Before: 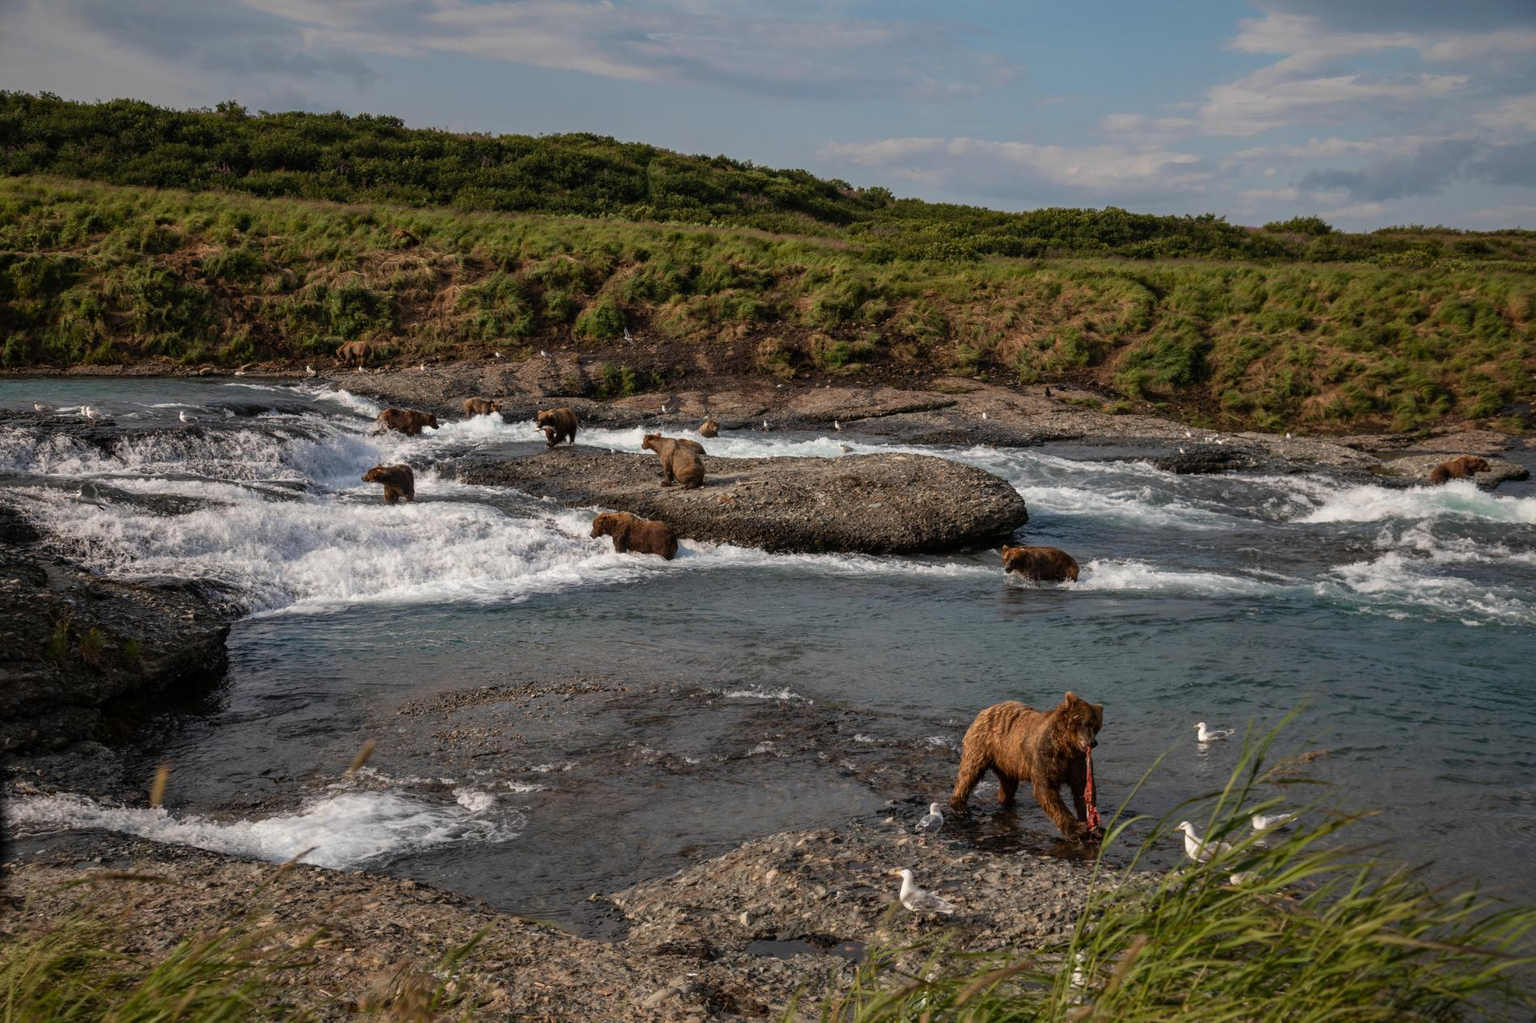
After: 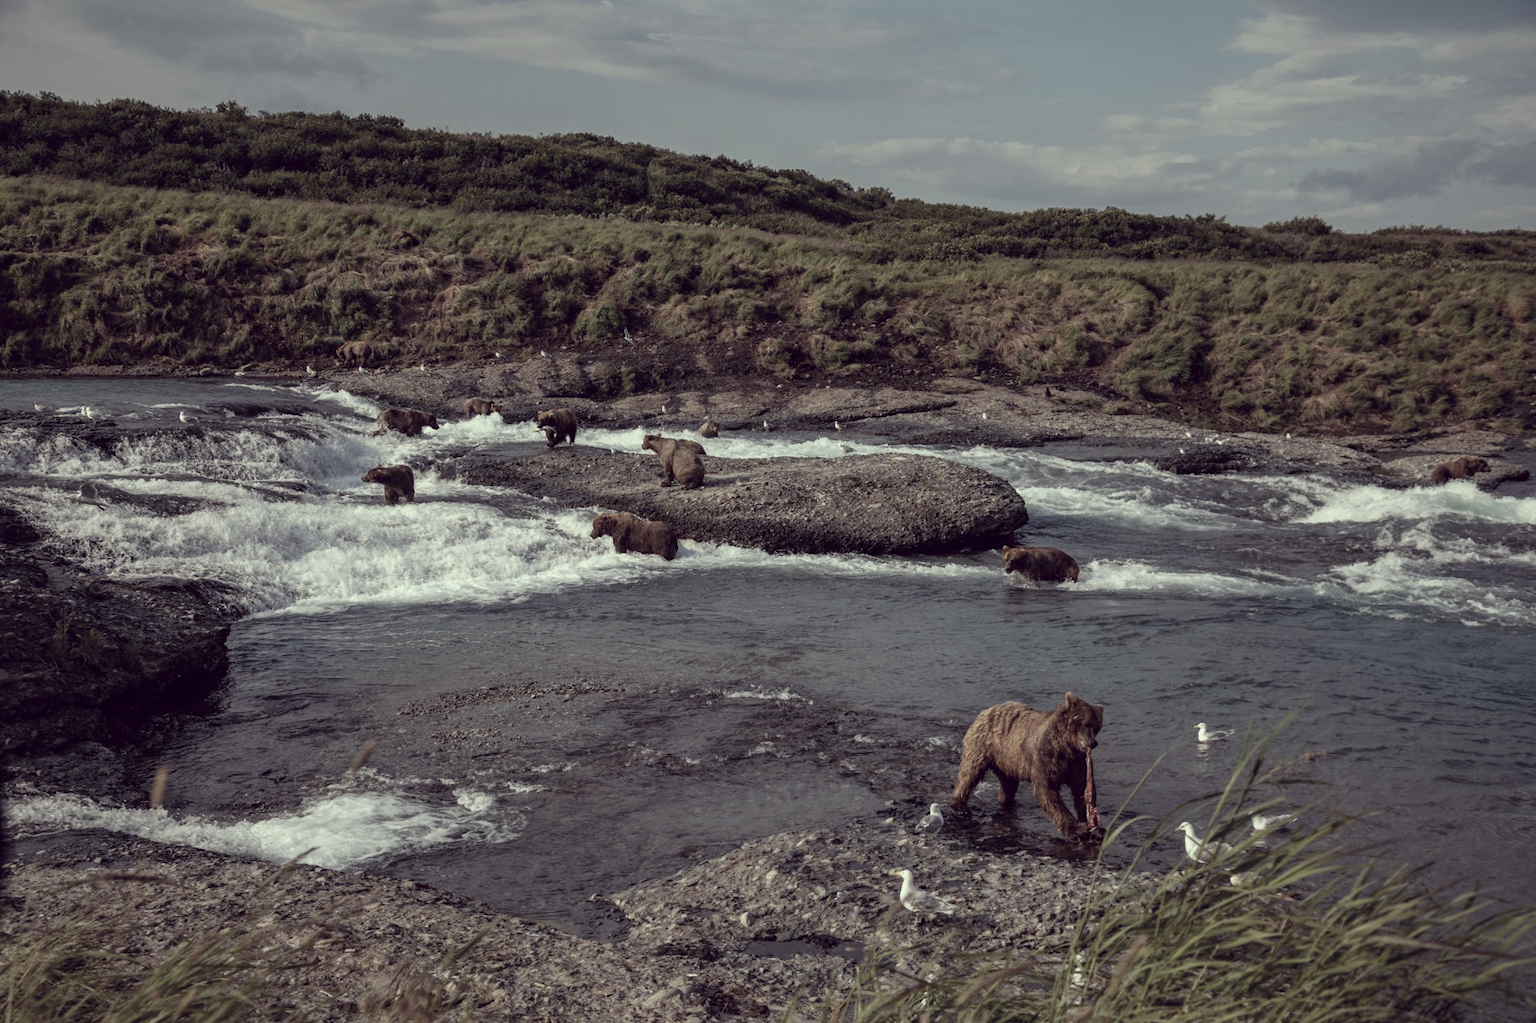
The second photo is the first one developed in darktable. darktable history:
color correction: highlights a* -20.17, highlights b* 20.27, shadows a* 20.03, shadows b* -20.46, saturation 0.43
tone equalizer: on, module defaults
